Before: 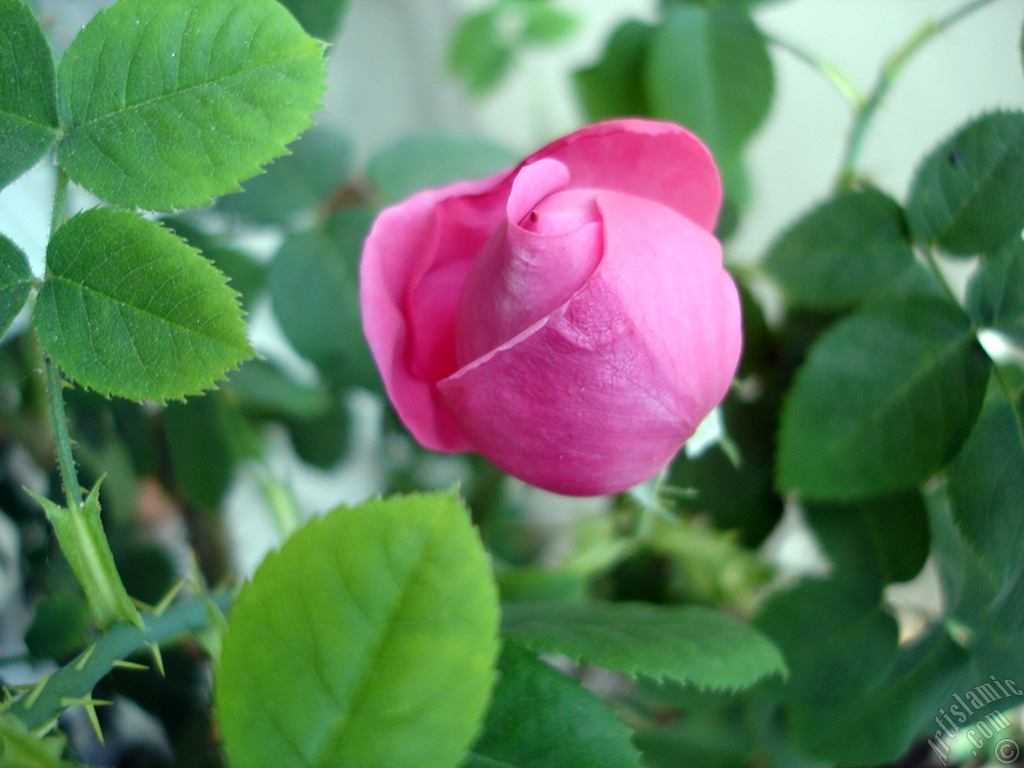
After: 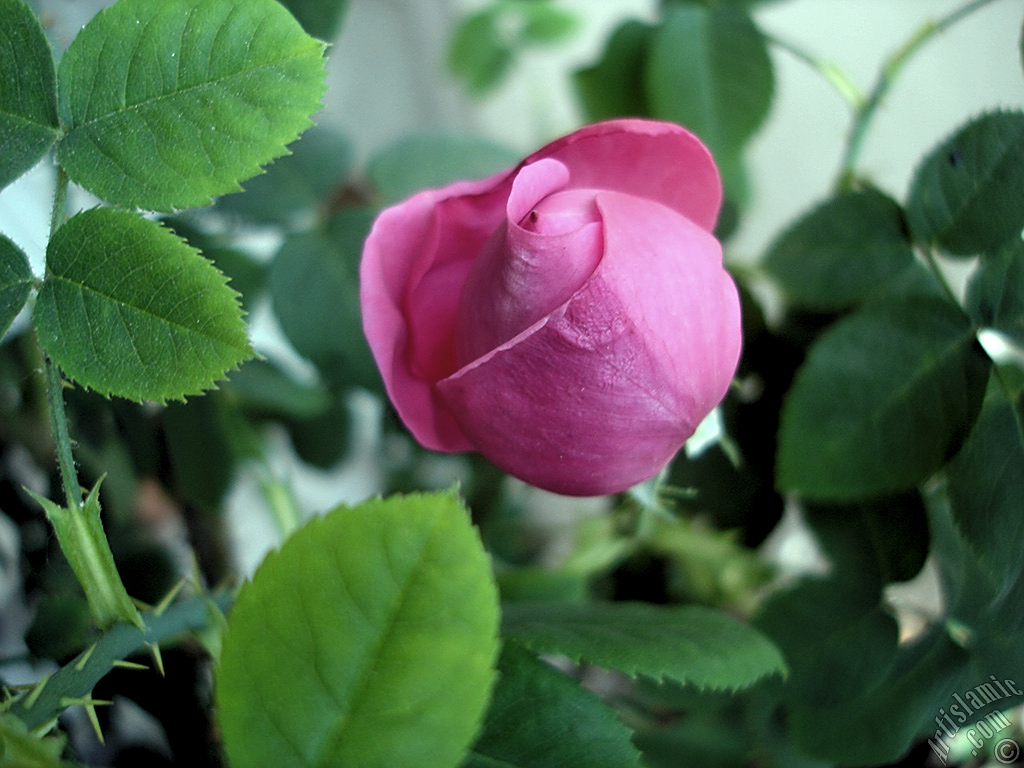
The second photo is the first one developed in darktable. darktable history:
levels: levels [0.116, 0.574, 1]
sharpen: on, module defaults
